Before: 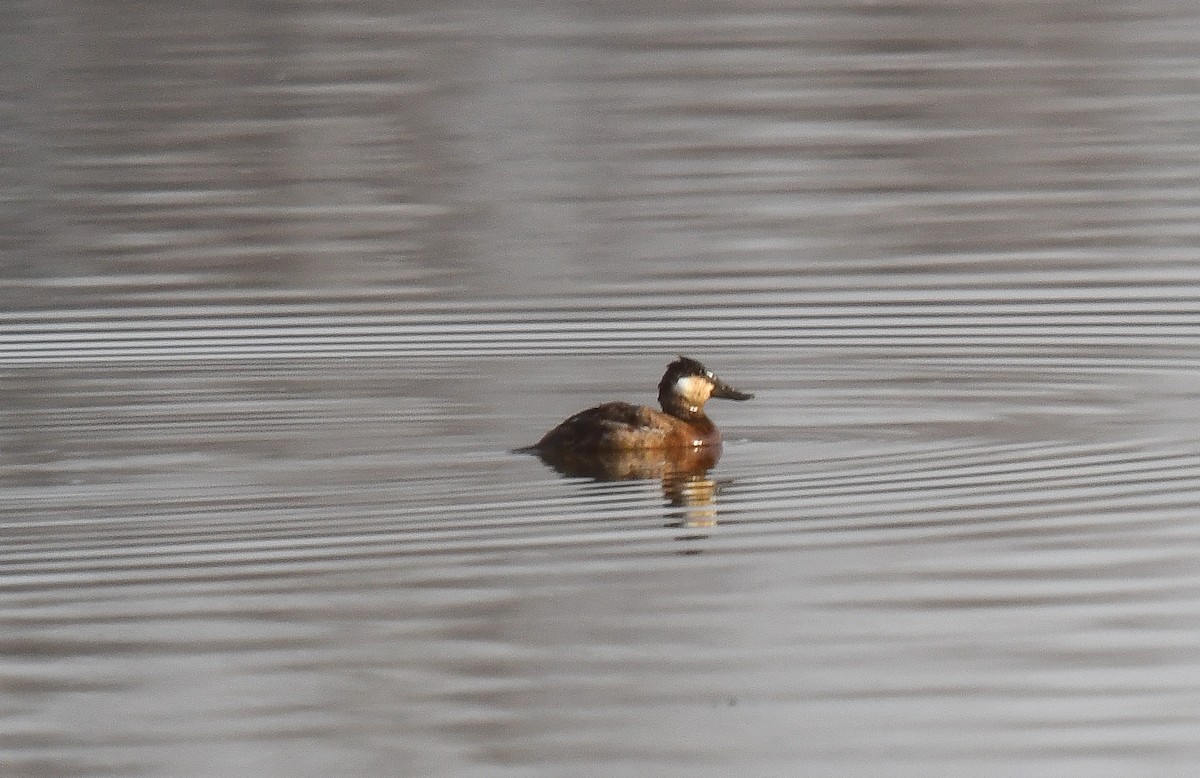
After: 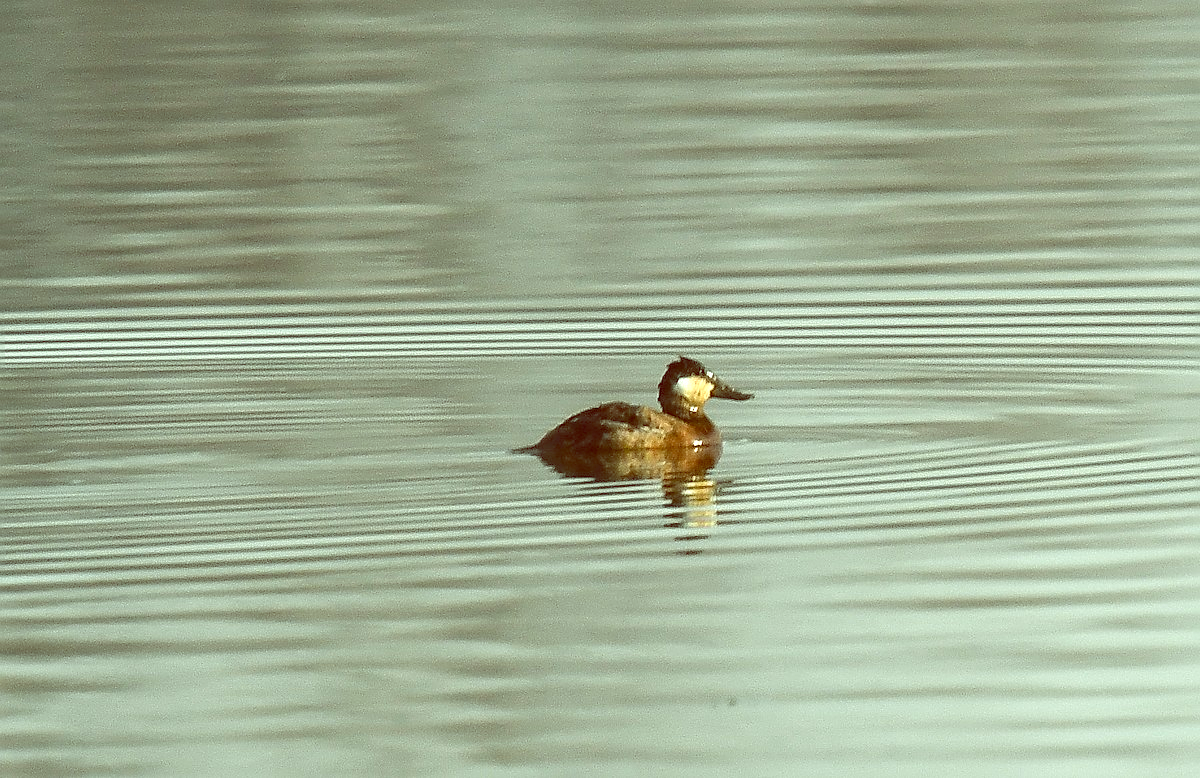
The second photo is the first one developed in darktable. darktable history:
exposure: black level correction 0, exposure 0.7 EV, compensate exposure bias true, compensate highlight preservation false
sharpen: on, module defaults
color balance: lift [1, 1.015, 0.987, 0.985], gamma [1, 0.959, 1.042, 0.958], gain [0.927, 0.938, 1.072, 0.928], contrast 1.5%
